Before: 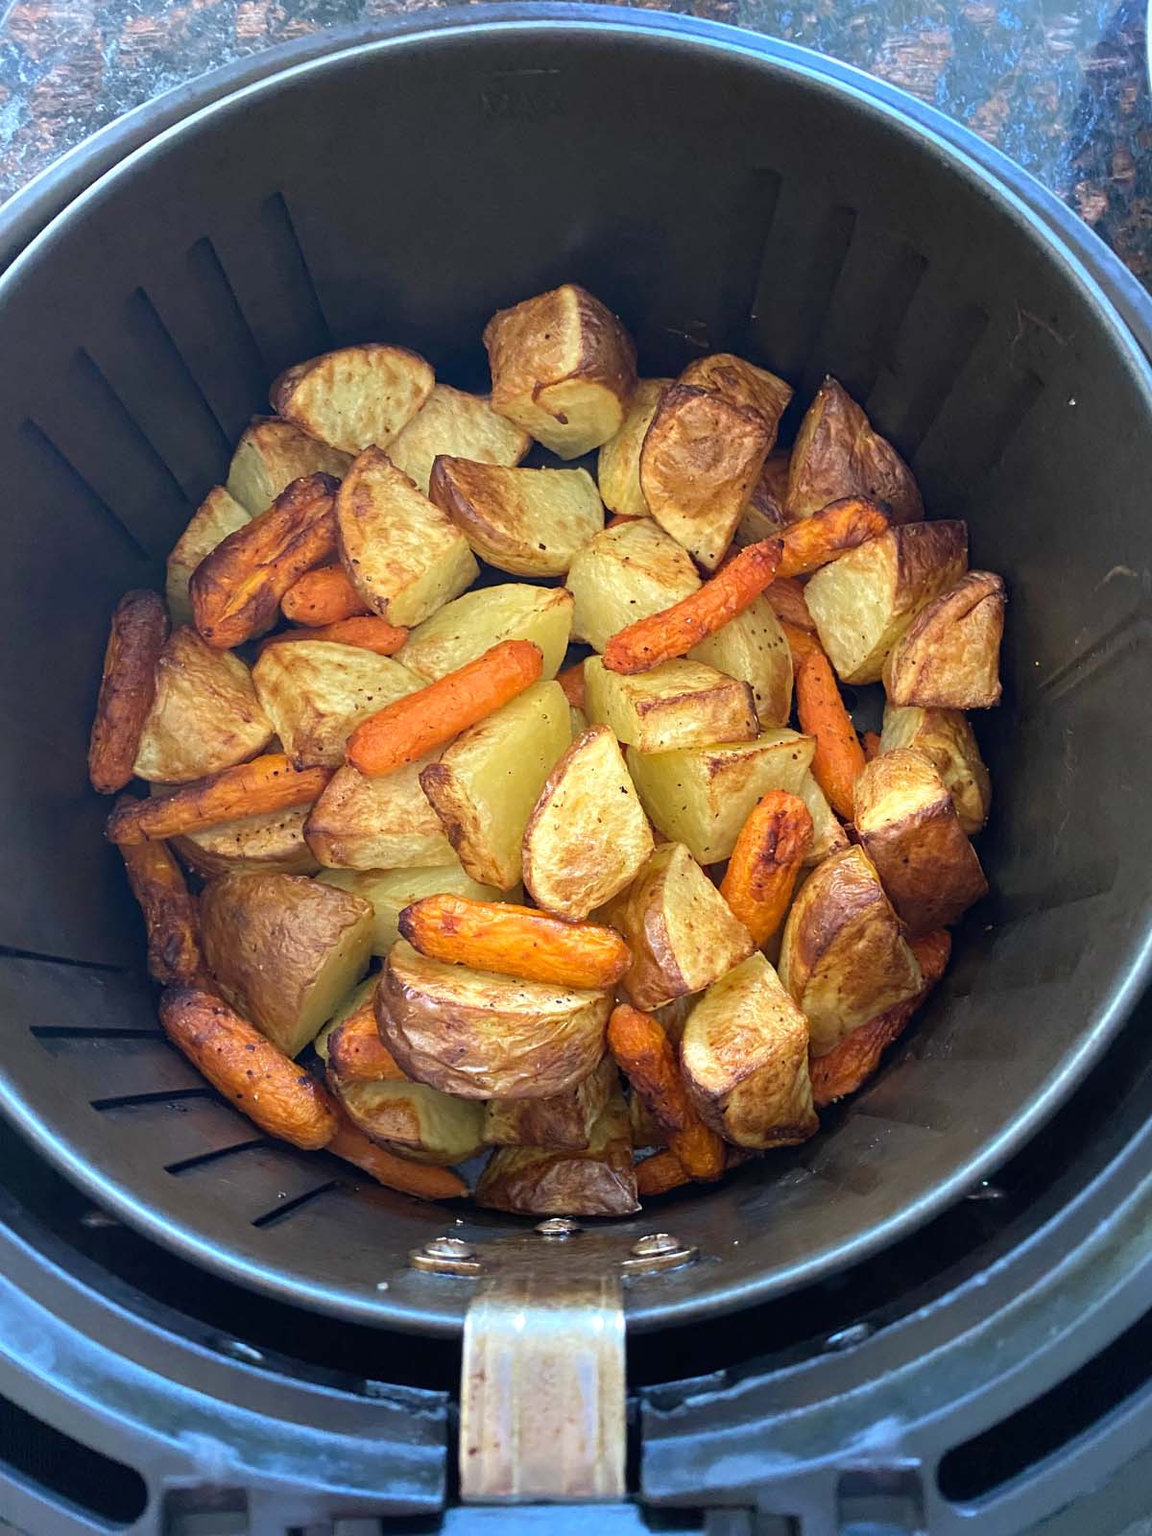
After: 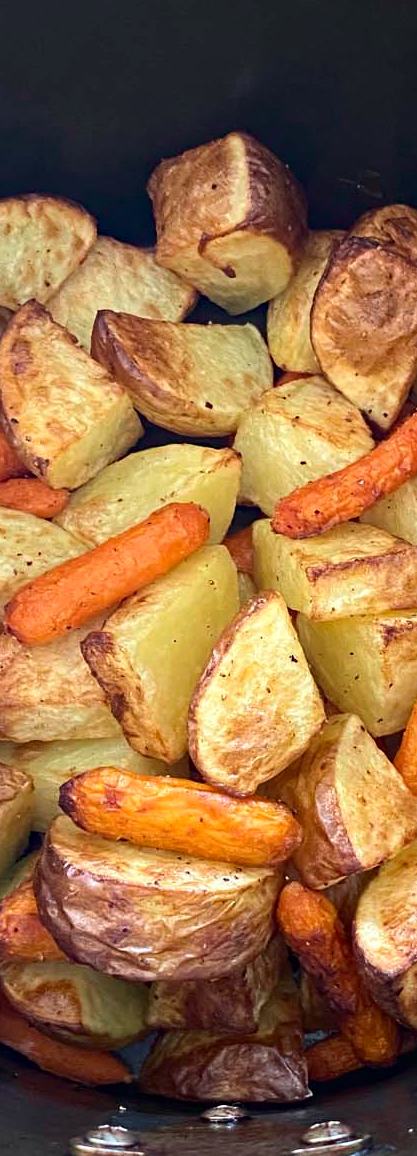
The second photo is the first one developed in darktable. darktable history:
tone curve: curves: ch0 [(0, 0) (0.227, 0.17) (0.766, 0.774) (1, 1)]; ch1 [(0, 0) (0.114, 0.127) (0.437, 0.452) (0.498, 0.498) (0.529, 0.541) (0.579, 0.589) (1, 1)]; ch2 [(0, 0) (0.233, 0.259) (0.493, 0.492) (0.587, 0.573) (1, 1)], color space Lab, independent channels, preserve colors none
crop and rotate: left 29.735%, top 10.264%, right 35.453%, bottom 17.444%
haze removal: compatibility mode true, adaptive false
